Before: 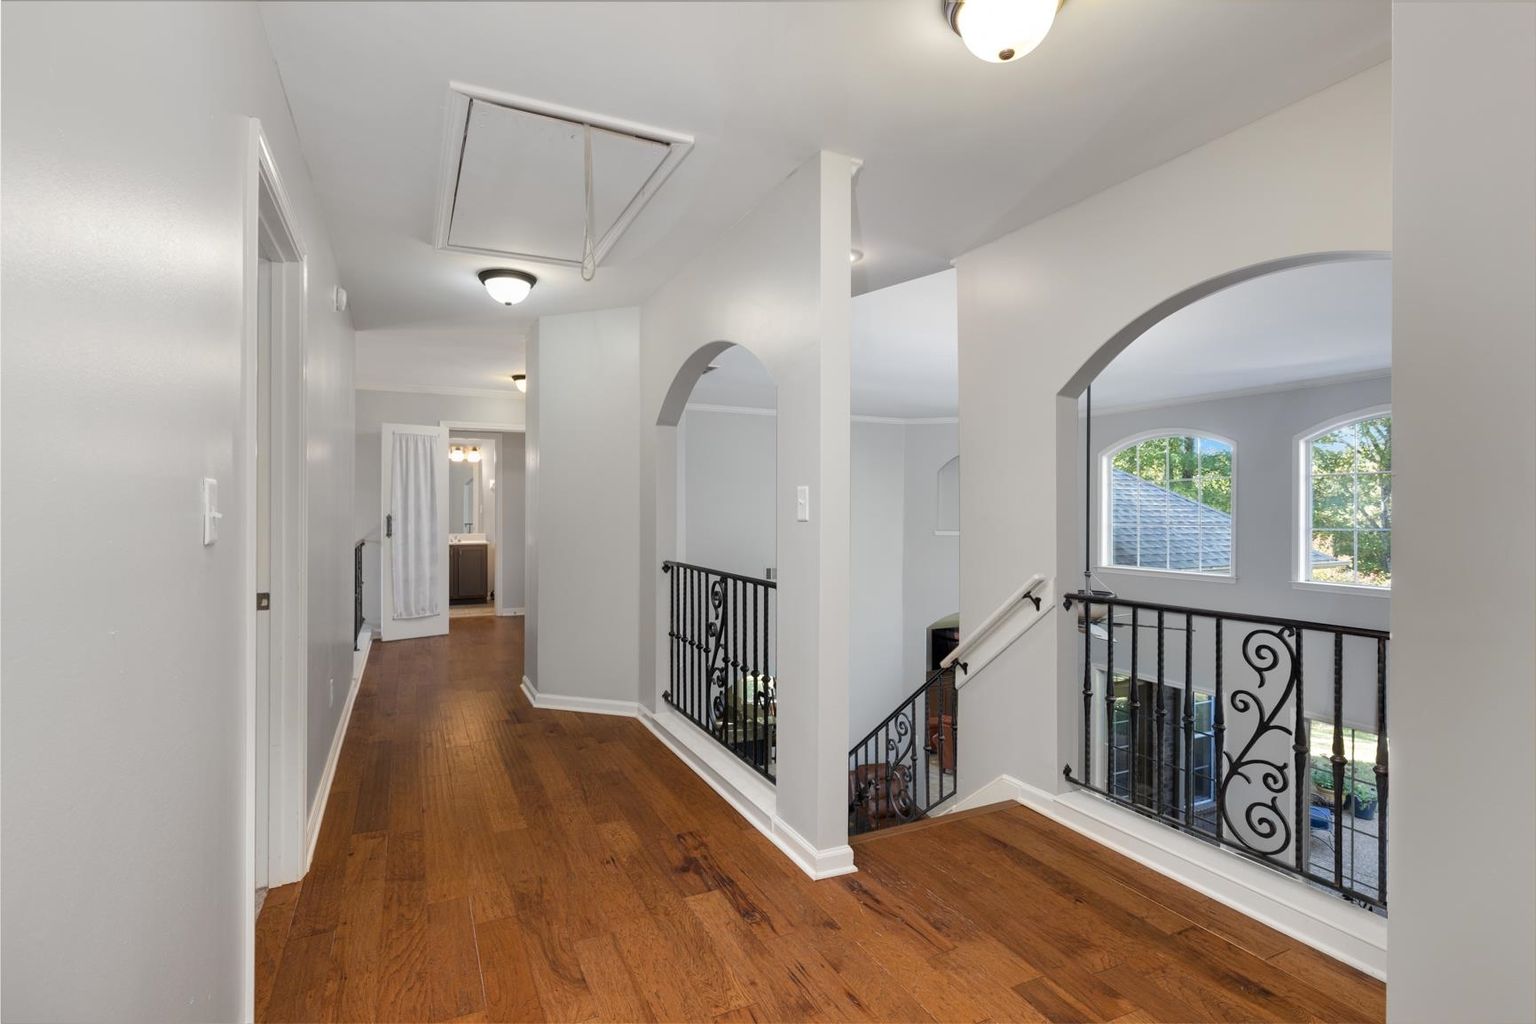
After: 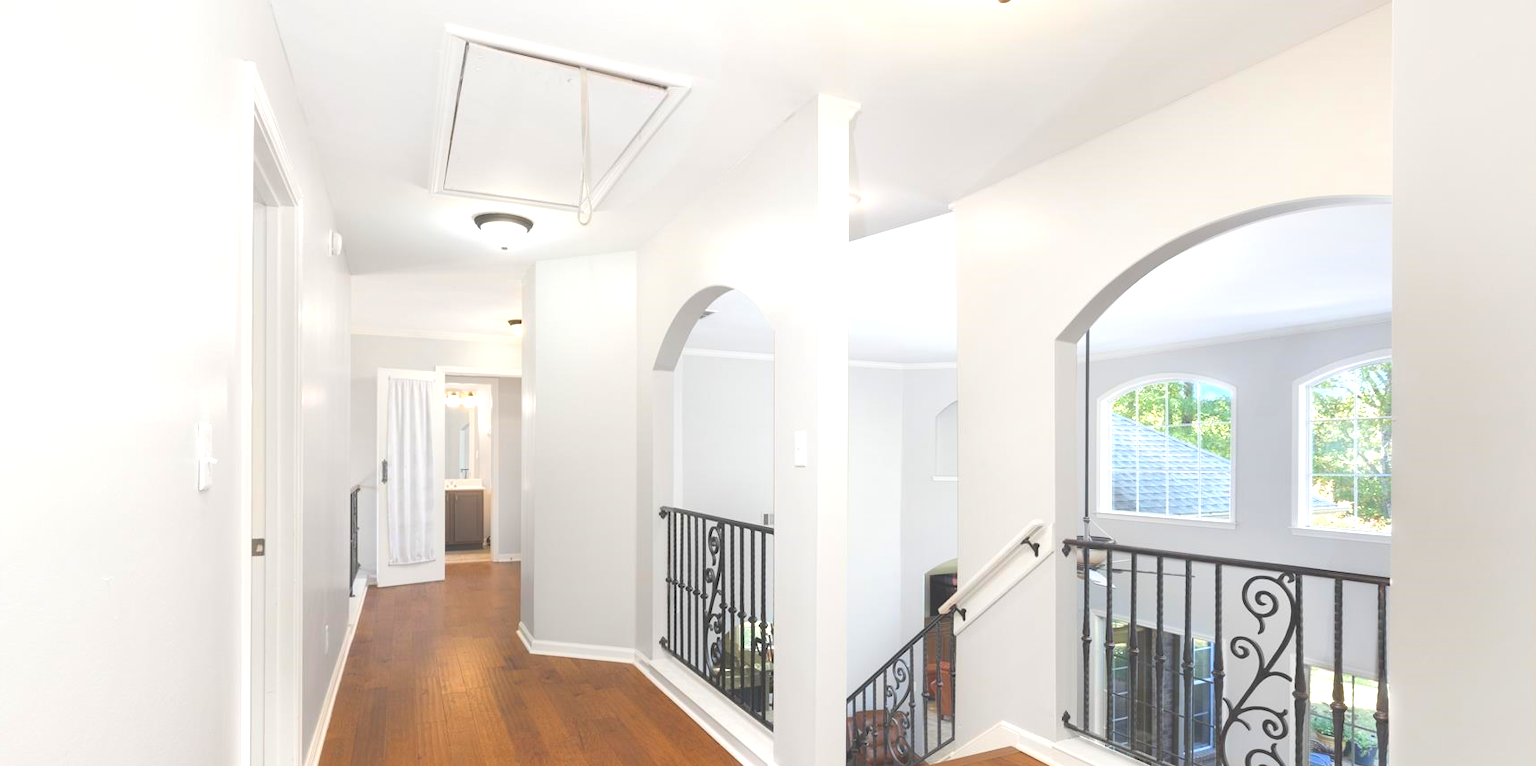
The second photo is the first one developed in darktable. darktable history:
crop: left 0.41%, top 5.561%, bottom 19.887%
exposure: black level correction -0.005, exposure 1.007 EV, compensate highlight preservation false
local contrast: detail 69%
